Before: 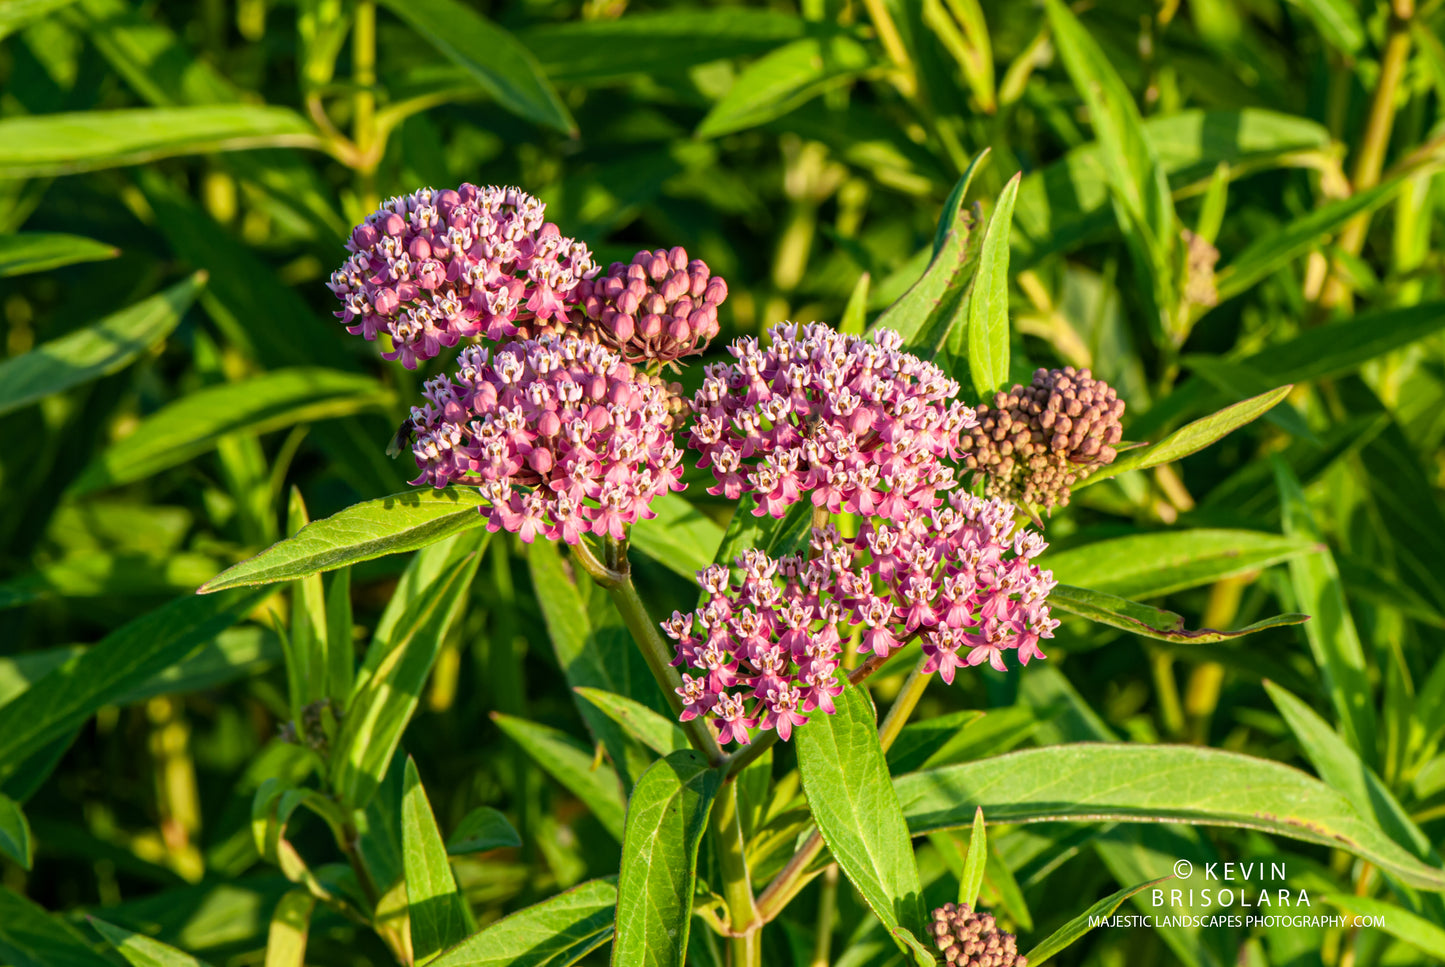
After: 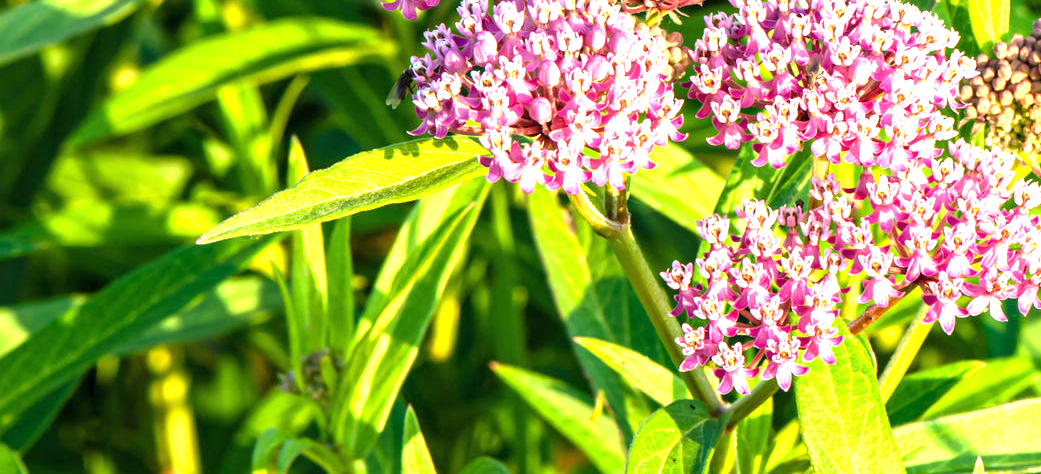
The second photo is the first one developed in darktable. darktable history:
crop: top 36.265%, right 27.917%, bottom 14.685%
exposure: black level correction 0, exposure 1.52 EV, compensate highlight preservation false
color correction: highlights b* 0.006
